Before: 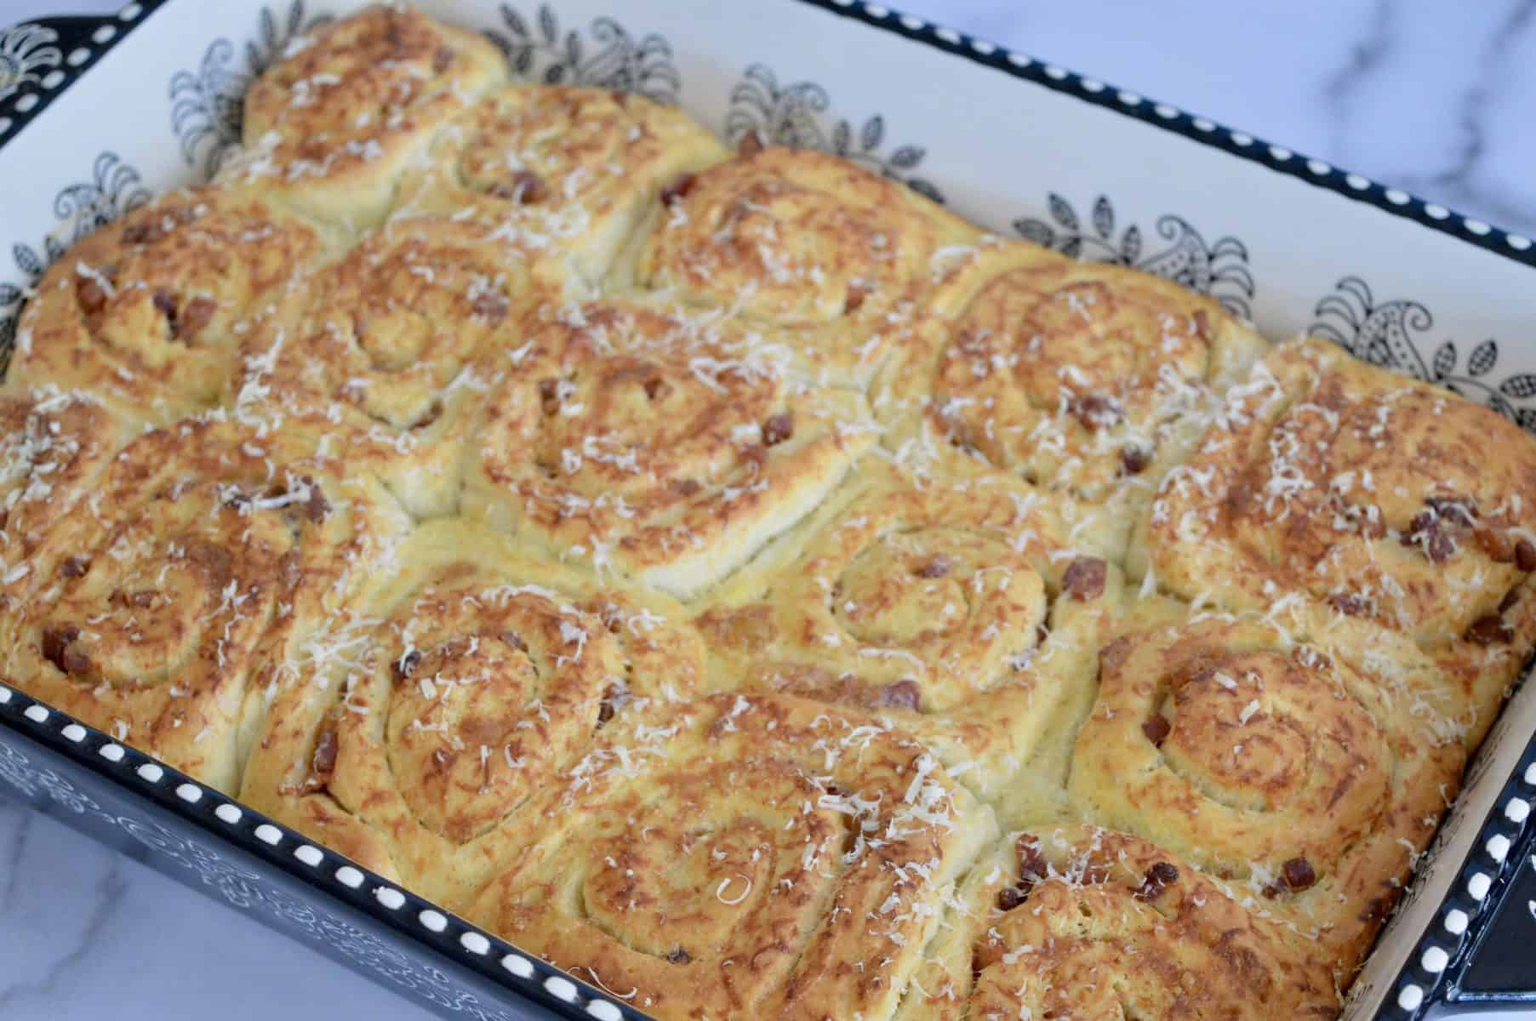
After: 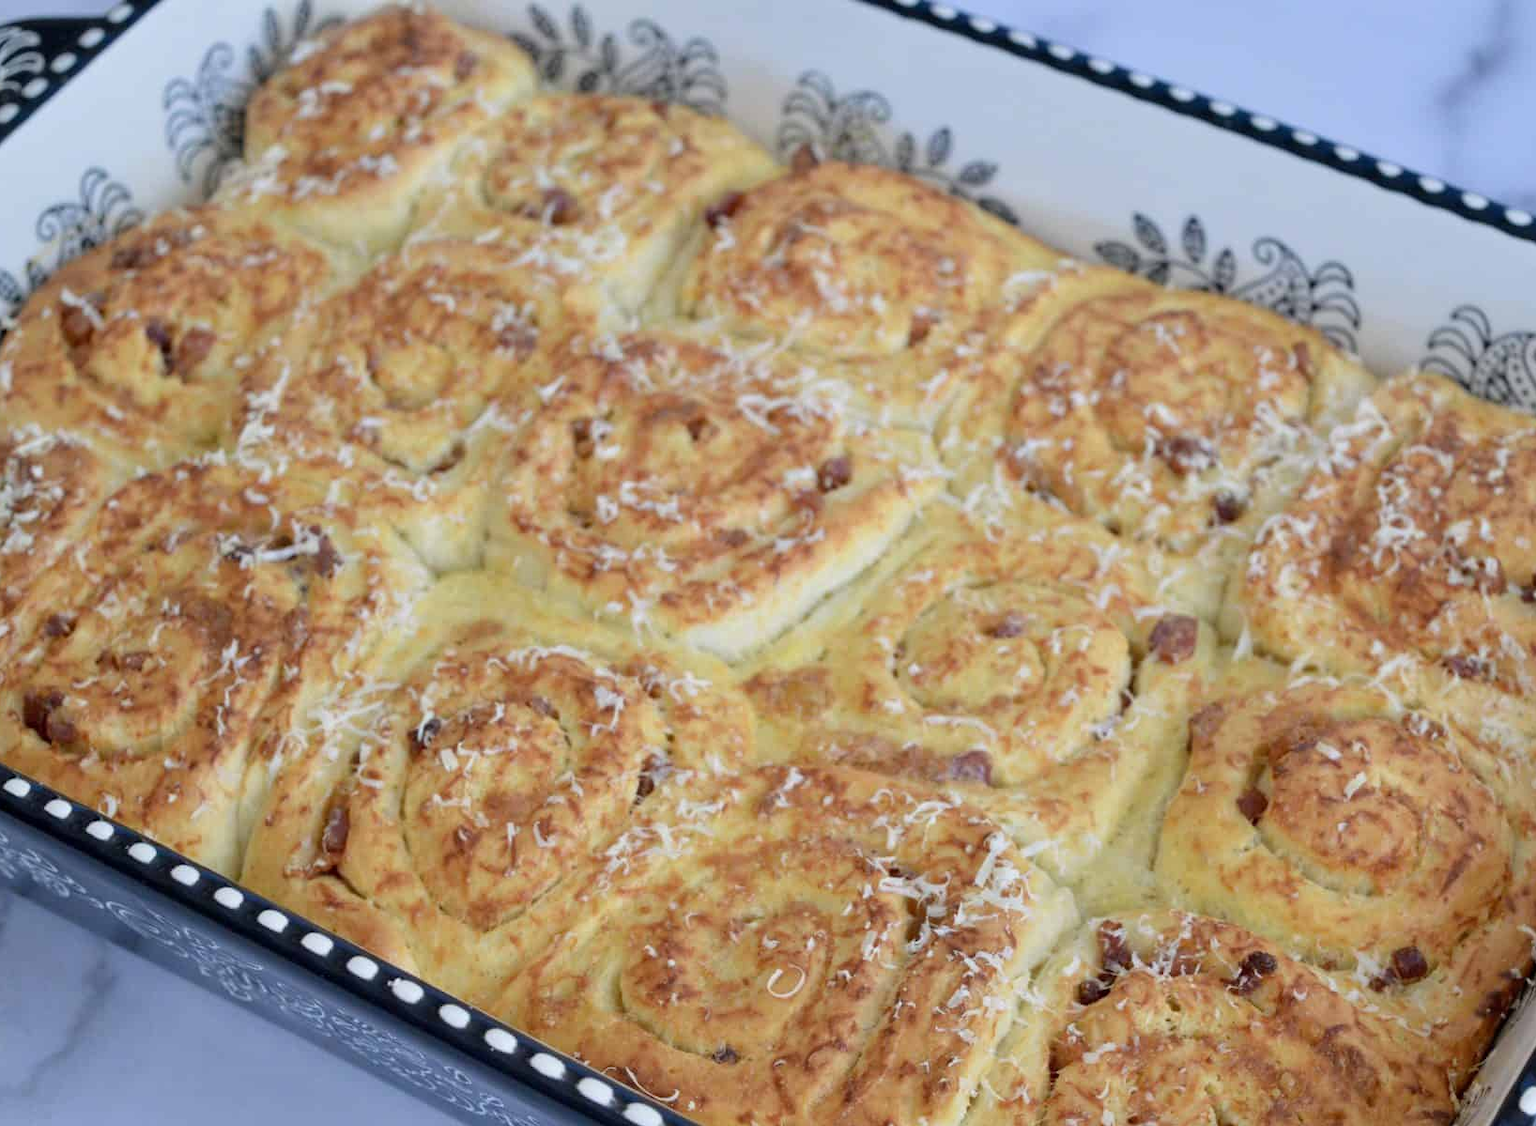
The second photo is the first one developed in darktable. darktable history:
crop and rotate: left 1.43%, right 7.922%
